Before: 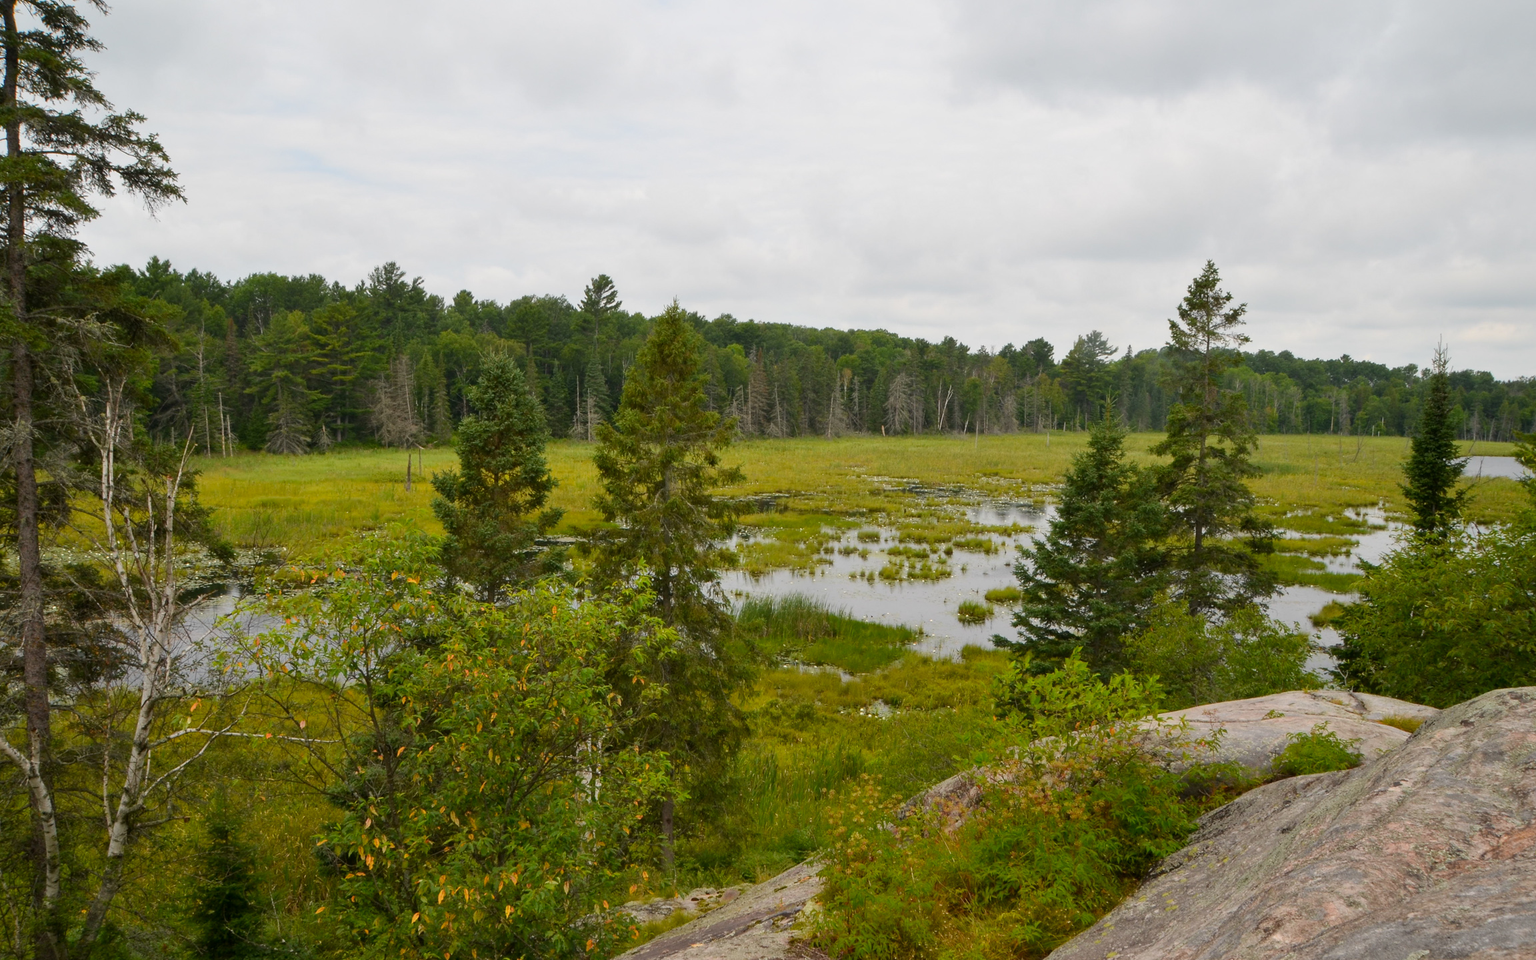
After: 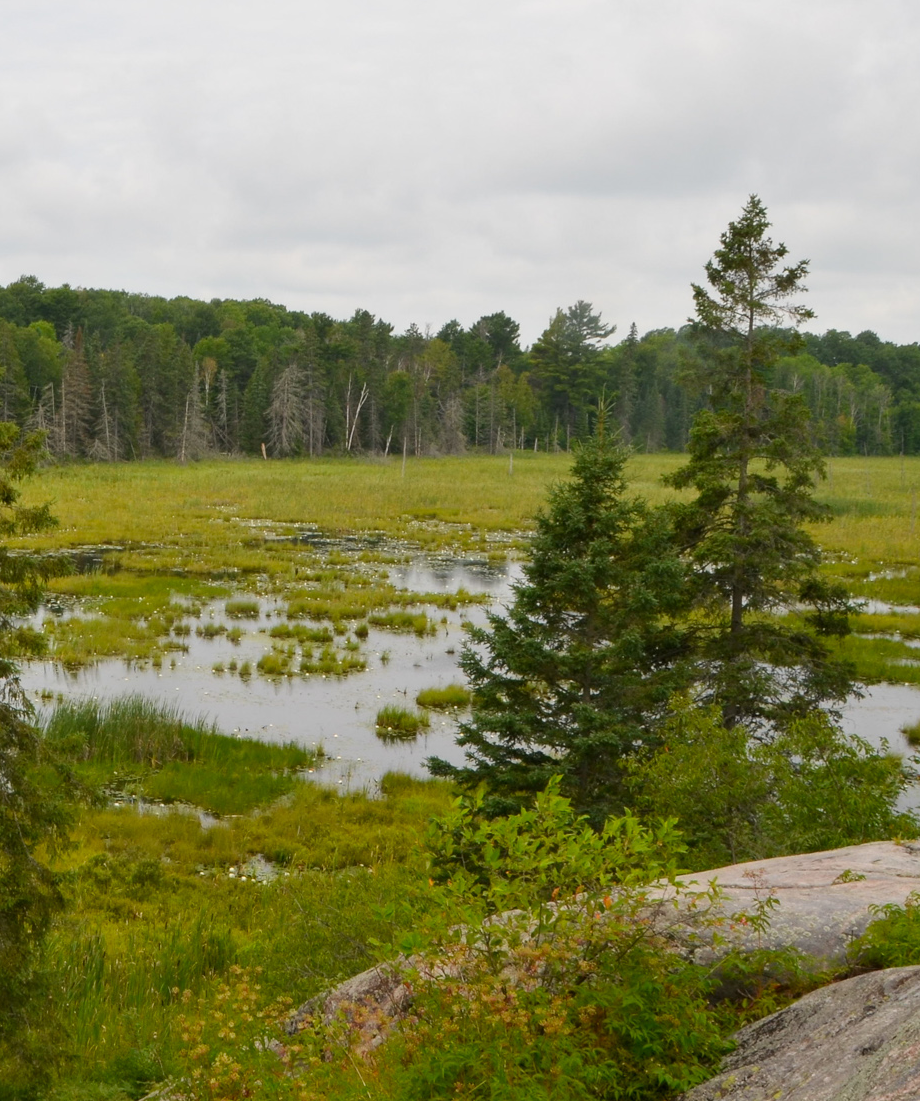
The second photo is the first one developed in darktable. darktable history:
crop: left 46.094%, top 13.586%, right 13.966%, bottom 9.946%
